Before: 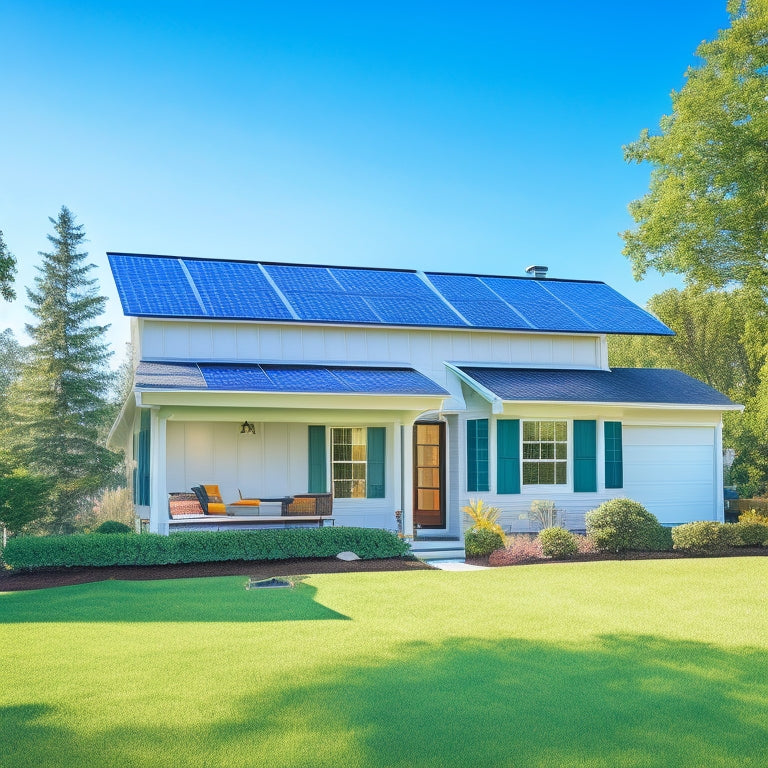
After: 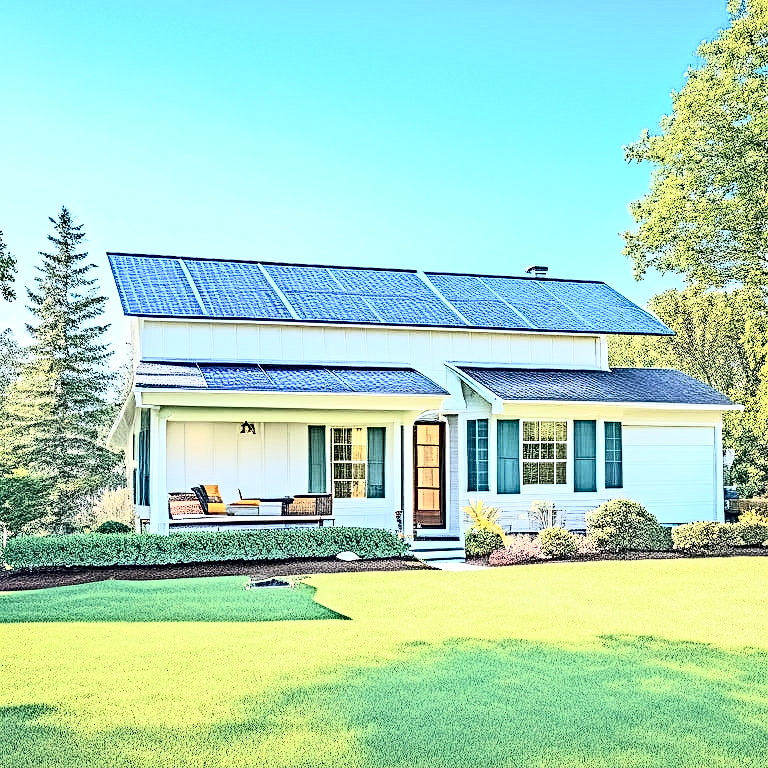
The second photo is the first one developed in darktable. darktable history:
contrast equalizer: y [[0.406, 0.494, 0.589, 0.753, 0.877, 0.999], [0.5 ×6], [0.5 ×6], [0 ×6], [0 ×6]]
tone curve: curves: ch0 [(0, 0) (0.003, 0.003) (0.011, 0.012) (0.025, 0.027) (0.044, 0.048) (0.069, 0.074) (0.1, 0.117) (0.136, 0.177) (0.177, 0.246) (0.224, 0.324) (0.277, 0.422) (0.335, 0.531) (0.399, 0.633) (0.468, 0.733) (0.543, 0.824) (0.623, 0.895) (0.709, 0.938) (0.801, 0.961) (0.898, 0.98) (1, 1)], color space Lab, independent channels, preserve colors none
